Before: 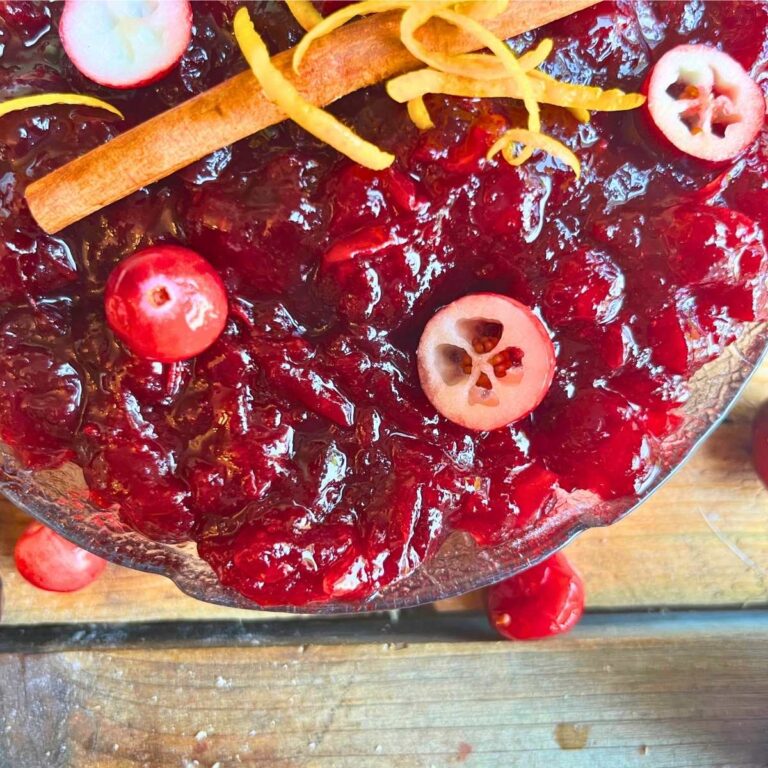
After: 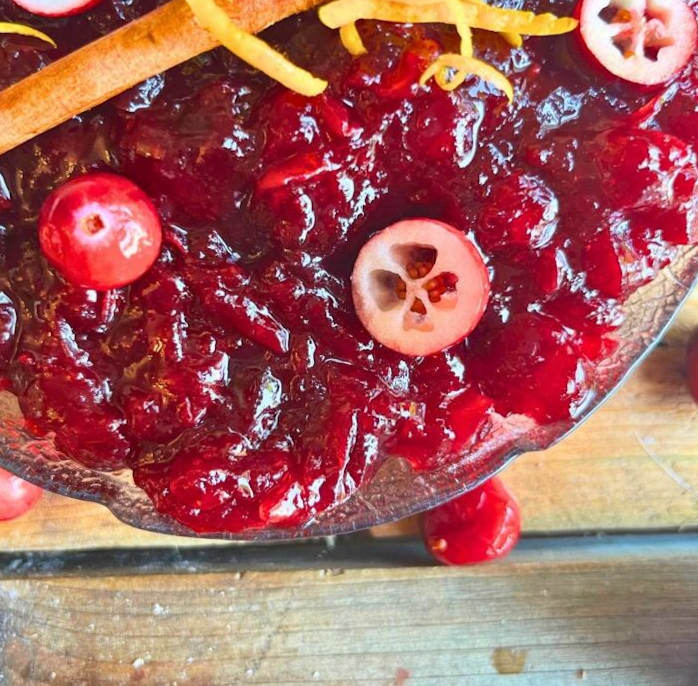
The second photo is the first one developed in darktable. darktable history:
rotate and perspective: rotation -0.45°, automatic cropping original format, crop left 0.008, crop right 0.992, crop top 0.012, crop bottom 0.988
crop and rotate: left 8.262%, top 9.226%
